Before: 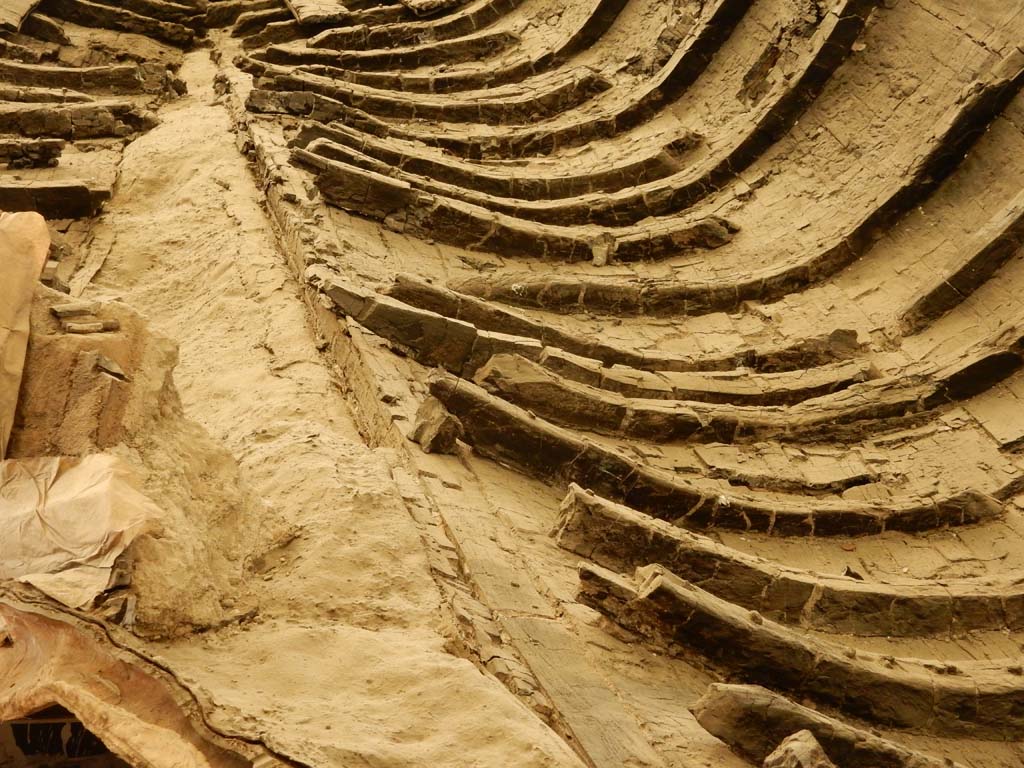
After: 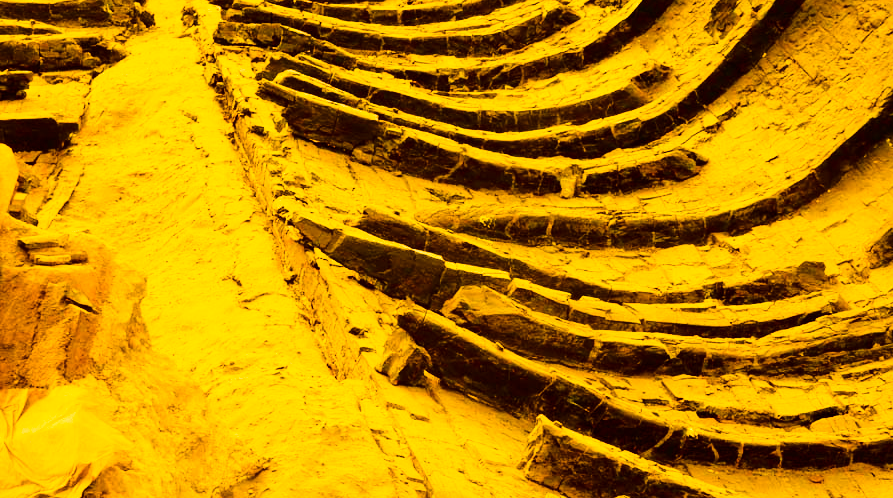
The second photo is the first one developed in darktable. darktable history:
contrast brightness saturation: contrast 0.132, brightness -0.06, saturation 0.156
base curve: curves: ch0 [(0, 0) (0.028, 0.03) (0.121, 0.232) (0.46, 0.748) (0.859, 0.968) (1, 1)]
color balance rgb: shadows lift › chroma 1.006%, shadows lift › hue 29.97°, highlights gain › chroma 1.578%, highlights gain › hue 56.49°, shadows fall-off 298.981%, white fulcrum 1.99 EV, highlights fall-off 299.401%, linear chroma grading › global chroma 15.46%, perceptual saturation grading › global saturation 45.652%, perceptual saturation grading › highlights -25.868%, perceptual saturation grading › shadows 49.672%, mask middle-gray fulcrum 99.354%, global vibrance 20%, contrast gray fulcrum 38.29%
crop: left 3.127%, top 8.977%, right 9.626%, bottom 25.927%
